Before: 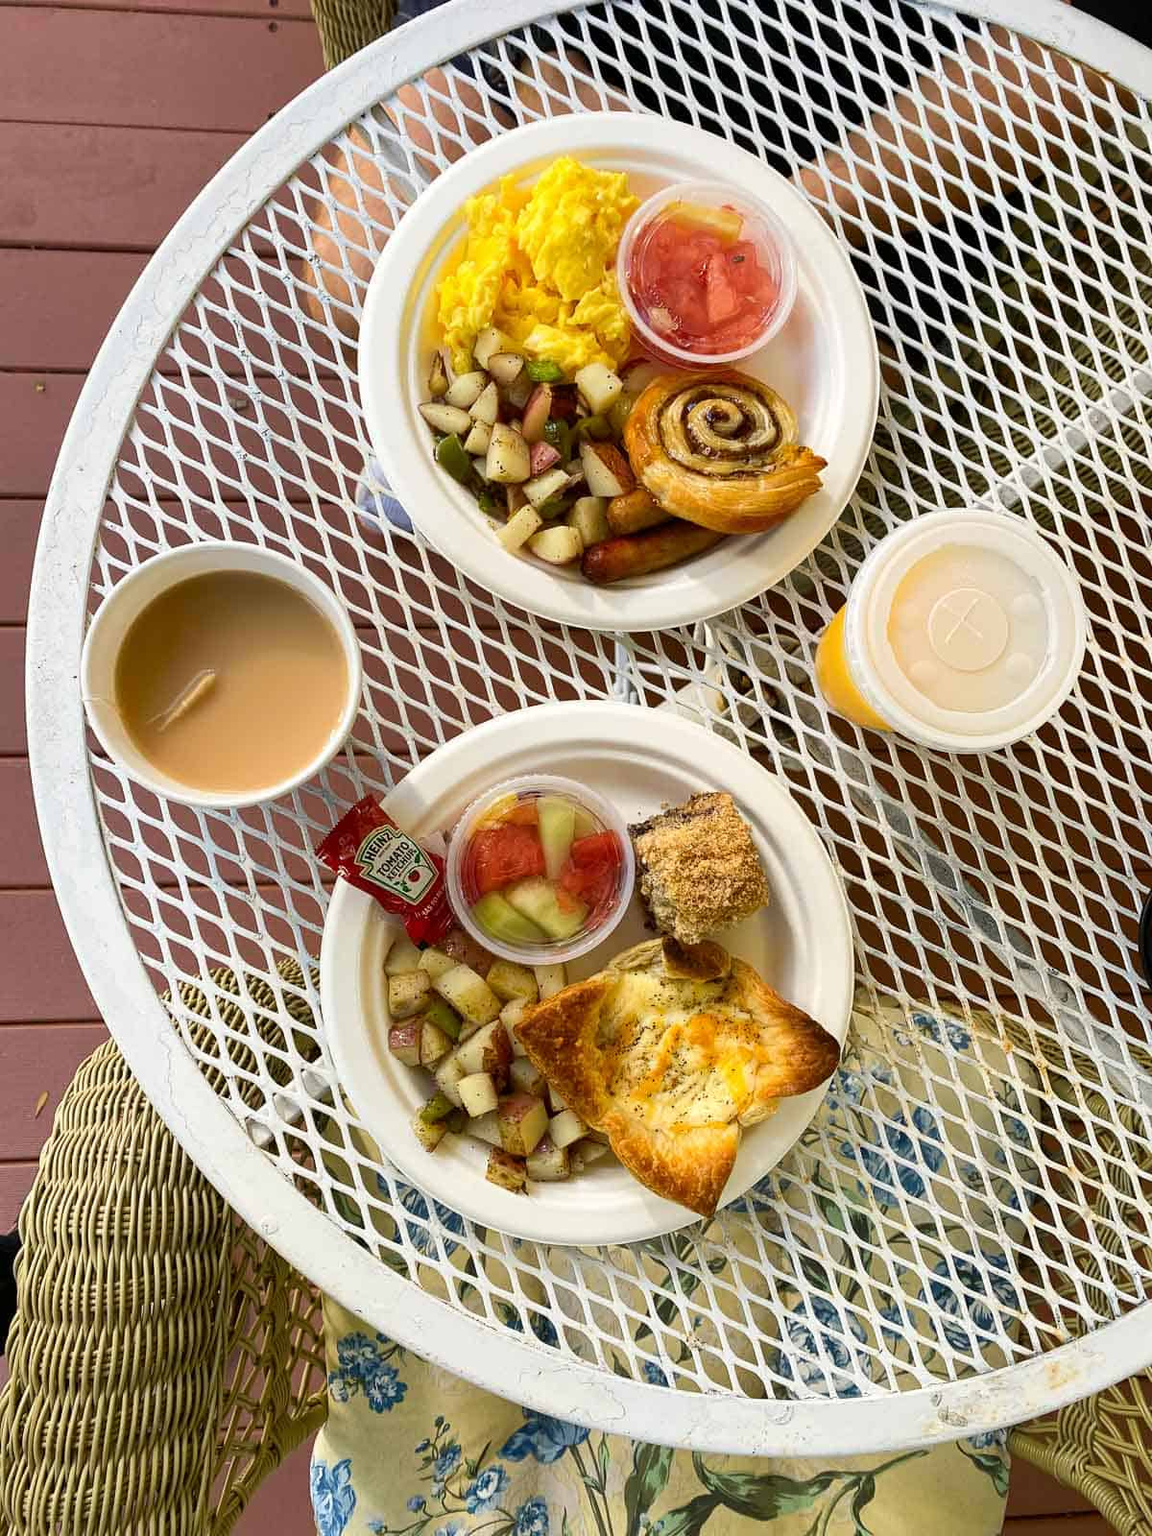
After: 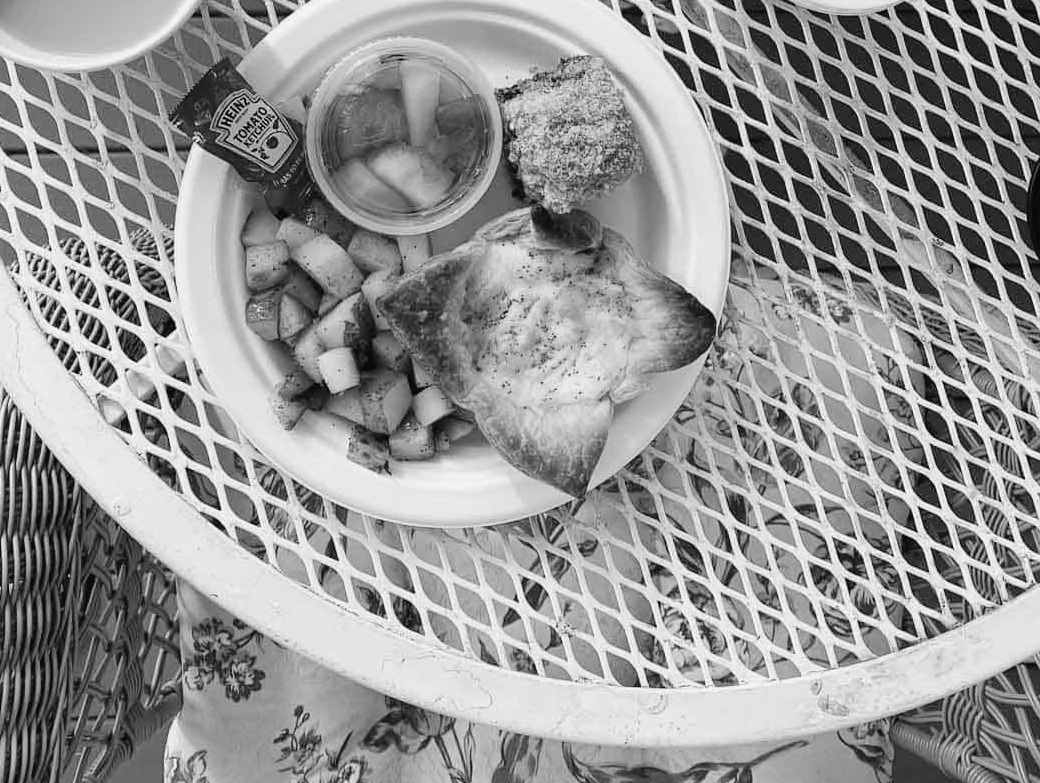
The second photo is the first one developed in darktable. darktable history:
tone curve: curves: ch0 [(0, 0.021) (0.049, 0.044) (0.152, 0.14) (0.328, 0.377) (0.473, 0.543) (0.641, 0.705) (0.868, 0.887) (1, 0.969)]; ch1 [(0, 0) (0.302, 0.331) (0.427, 0.433) (0.472, 0.47) (0.502, 0.503) (0.522, 0.526) (0.564, 0.591) (0.602, 0.632) (0.677, 0.701) (0.859, 0.885) (1, 1)]; ch2 [(0, 0) (0.33, 0.301) (0.447, 0.44) (0.487, 0.496) (0.502, 0.516) (0.535, 0.554) (0.565, 0.598) (0.618, 0.629) (1, 1)], color space Lab, independent channels, preserve colors none
monochrome: on, module defaults
crop and rotate: left 13.306%, top 48.129%, bottom 2.928%
base curve: curves: ch0 [(0, 0) (0.74, 0.67) (1, 1)]
